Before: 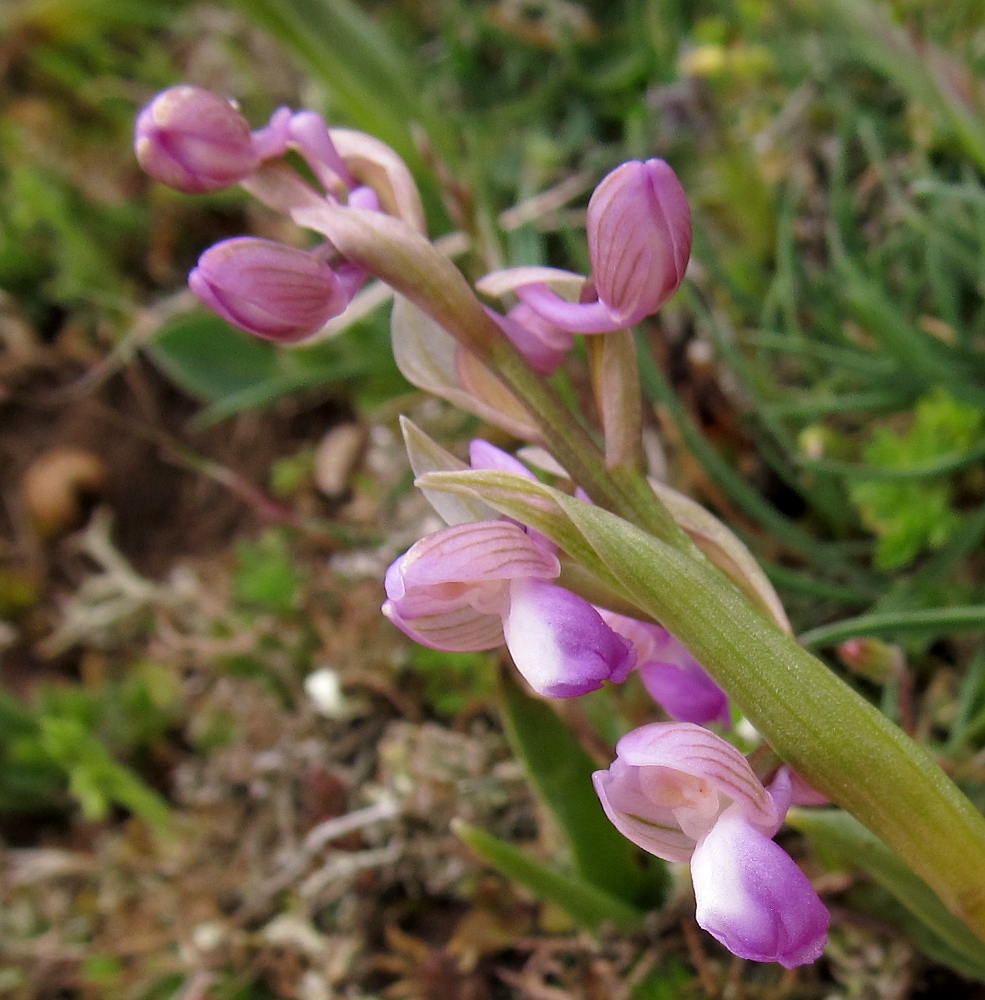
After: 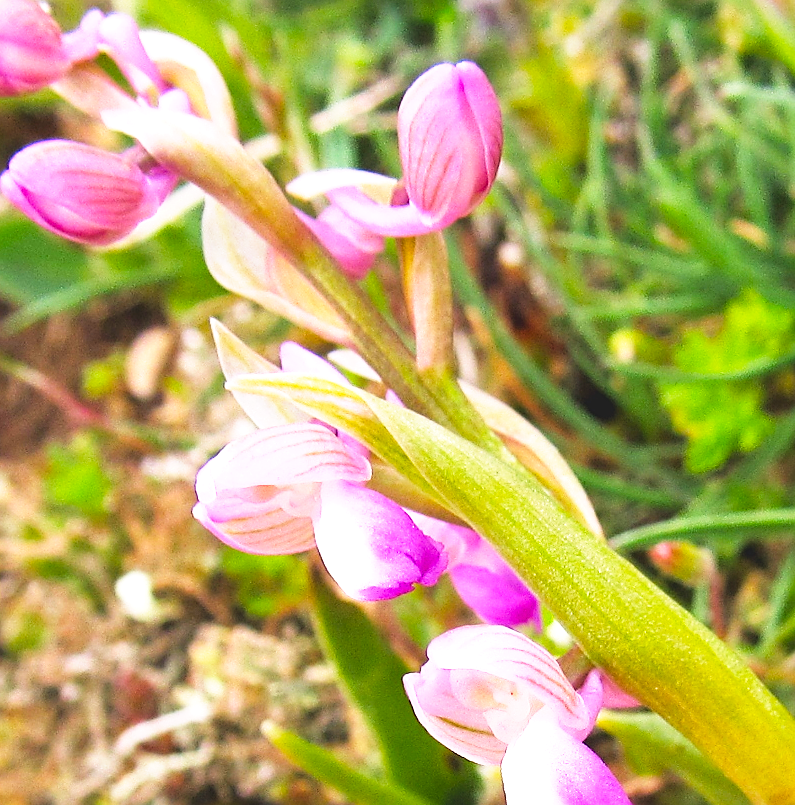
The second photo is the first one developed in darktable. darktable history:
base curve: curves: ch0 [(0, 0) (0.557, 0.834) (1, 1)], preserve colors none
color balance rgb: perceptual saturation grading › global saturation 30.307%, global vibrance 10.793%
sharpen: on, module defaults
crop: left 19.215%, top 9.726%, bottom 9.757%
exposure: black level correction -0.005, exposure 1.003 EV, compensate highlight preservation false
